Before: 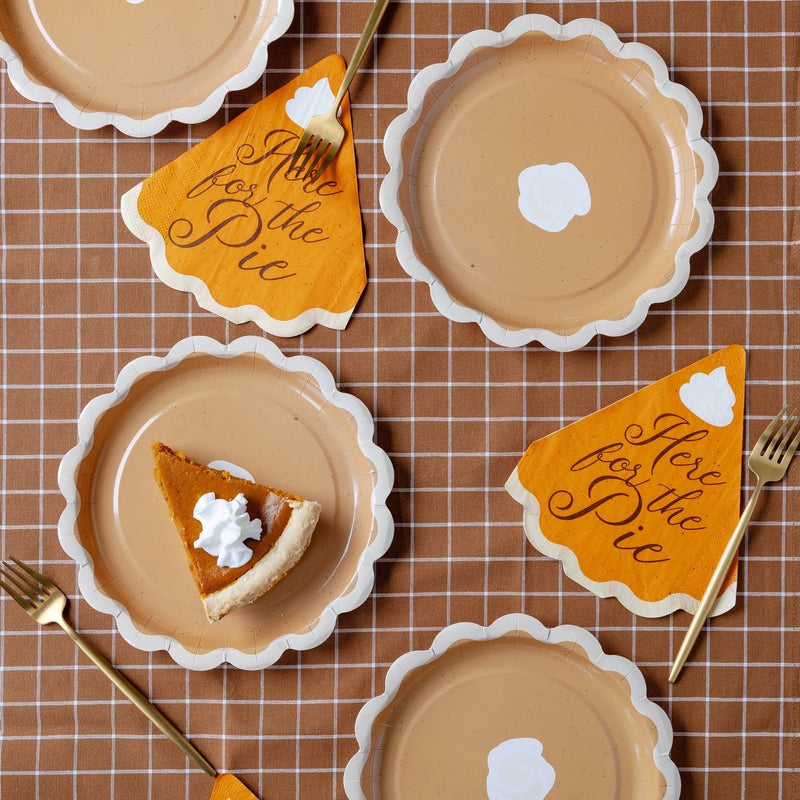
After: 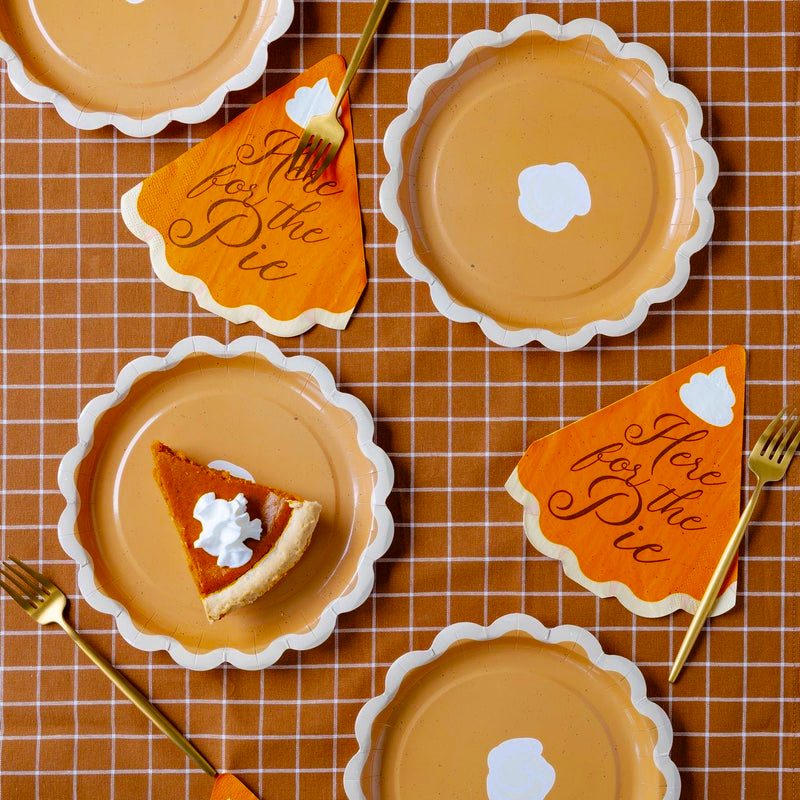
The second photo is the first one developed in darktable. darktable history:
color contrast: green-magenta contrast 0.84, blue-yellow contrast 0.86 | blend: blend mode normal, opacity 100%; mask: uniform (no mask)
vibrance: vibrance 100%
velvia: strength 51%, mid-tones bias 0.51
